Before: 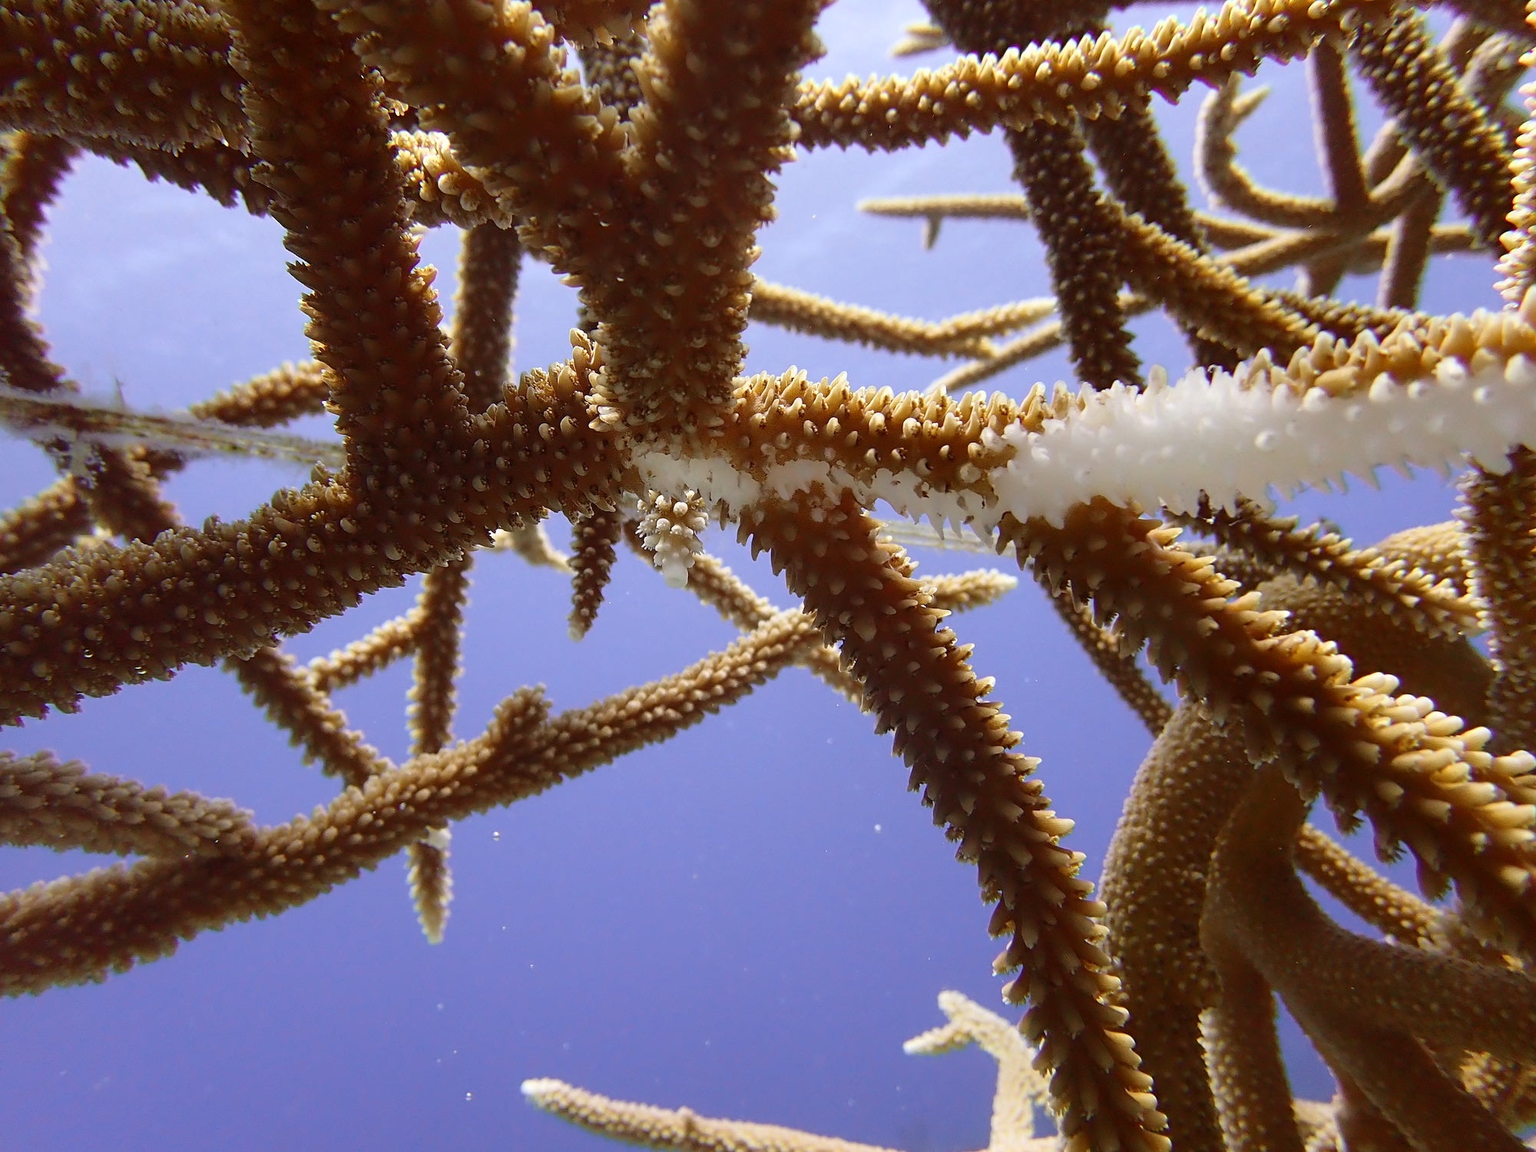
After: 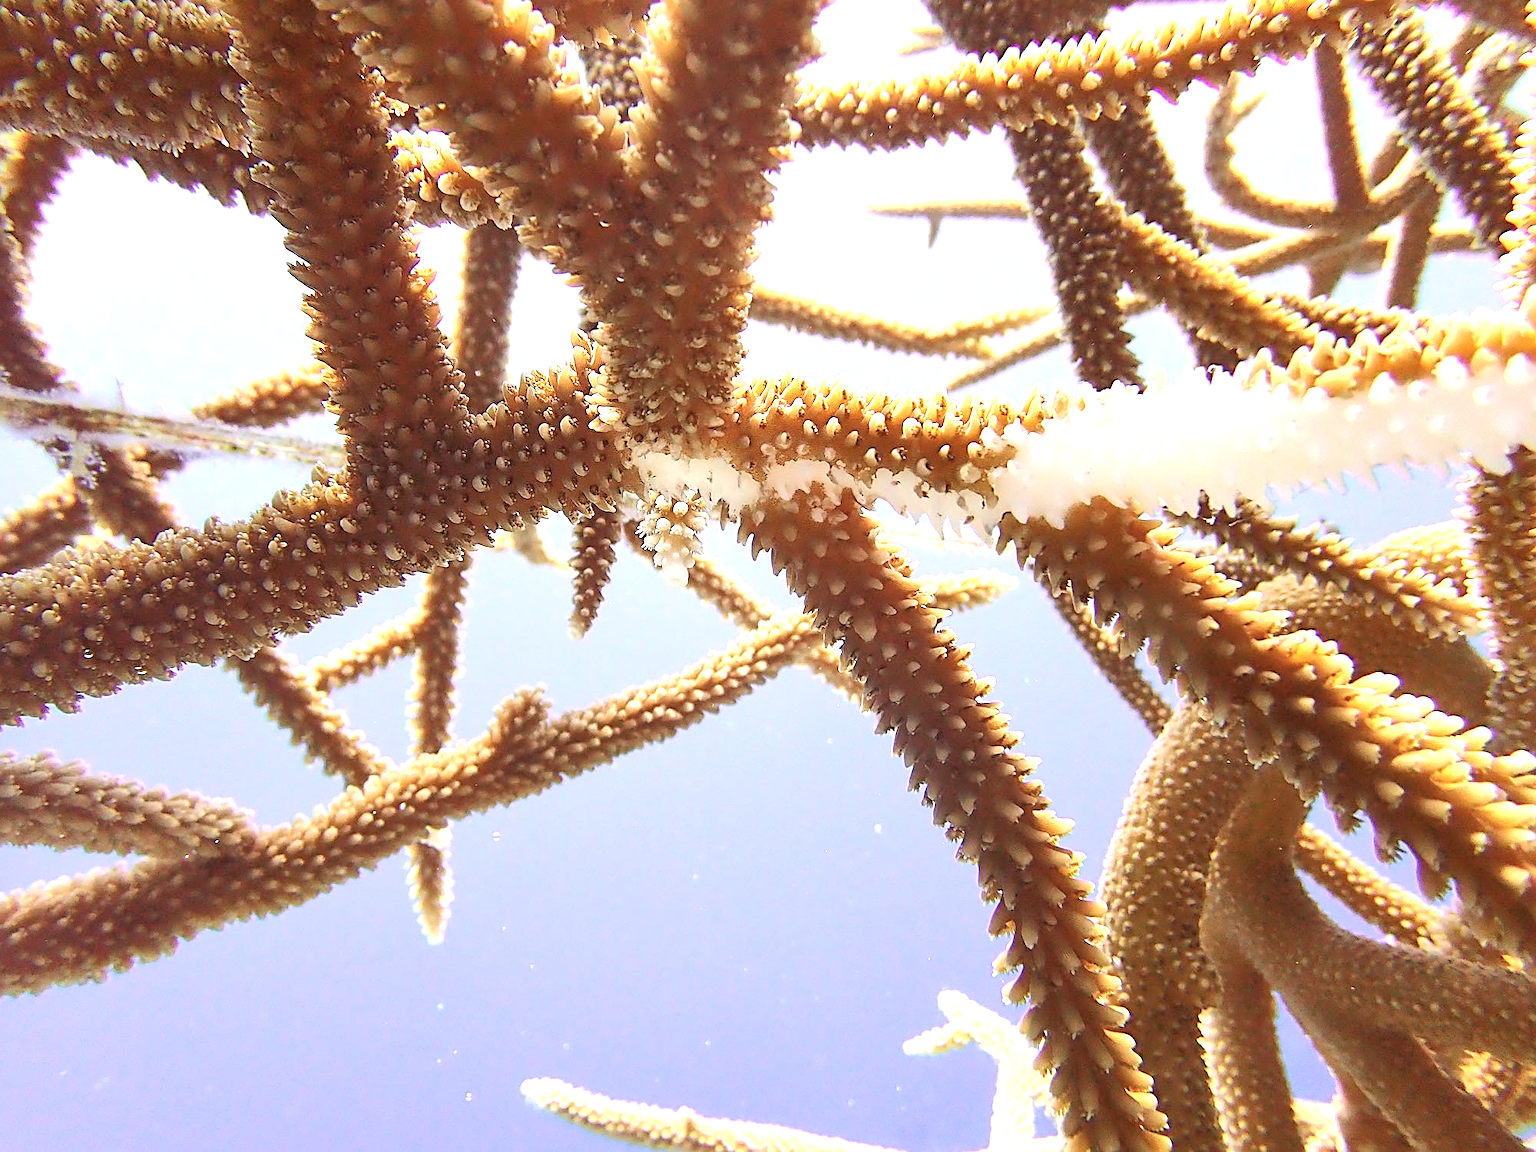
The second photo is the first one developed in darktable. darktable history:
sharpen: on, module defaults
contrast brightness saturation: contrast 0.145, brightness 0.226
local contrast: mode bilateral grid, contrast 20, coarseness 50, detail 130%, midtone range 0.2
exposure: black level correction 0, exposure 1.388 EV, compensate highlight preservation false
